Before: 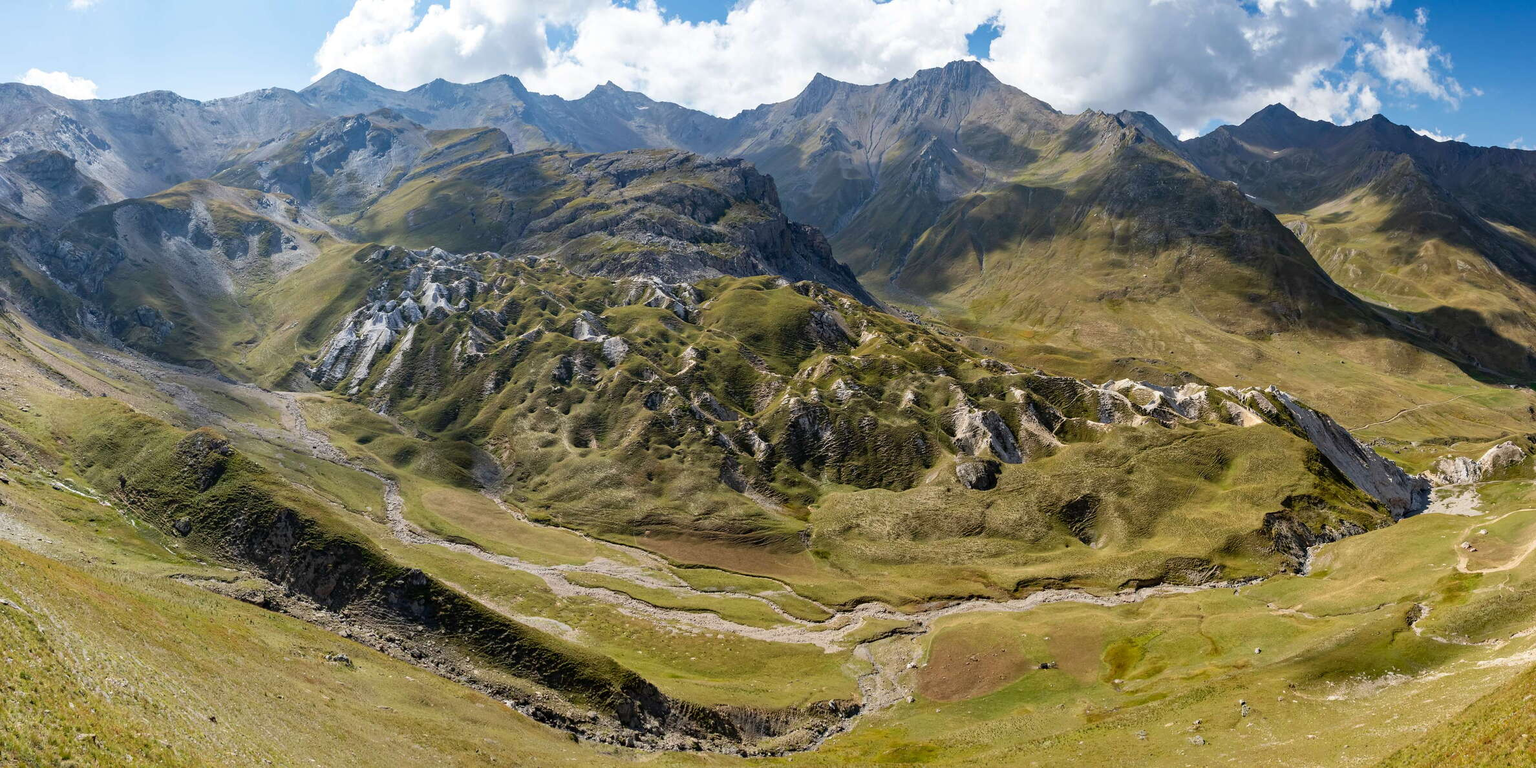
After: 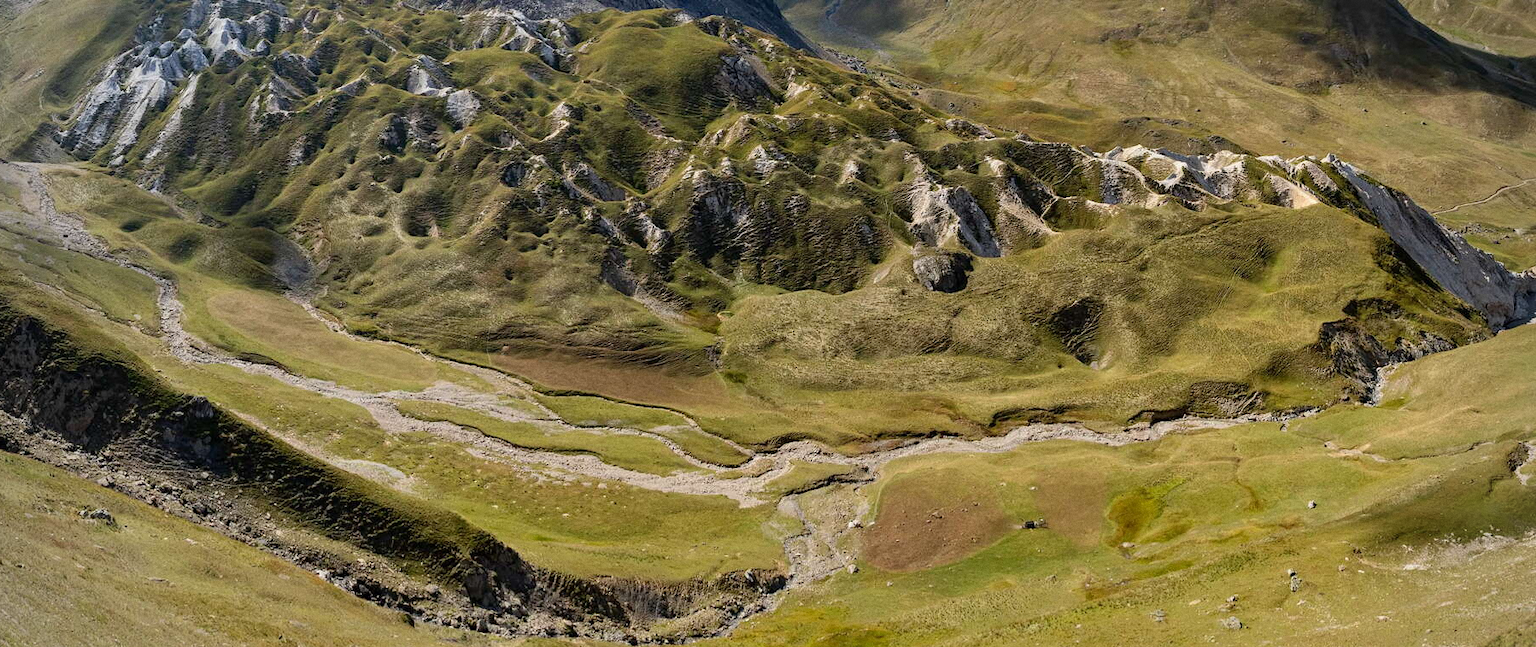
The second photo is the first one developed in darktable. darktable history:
crop and rotate: left 17.299%, top 35.115%, right 7.015%, bottom 1.024%
grain: coarseness 0.09 ISO, strength 16.61%
vignetting: fall-off radius 60.92%
